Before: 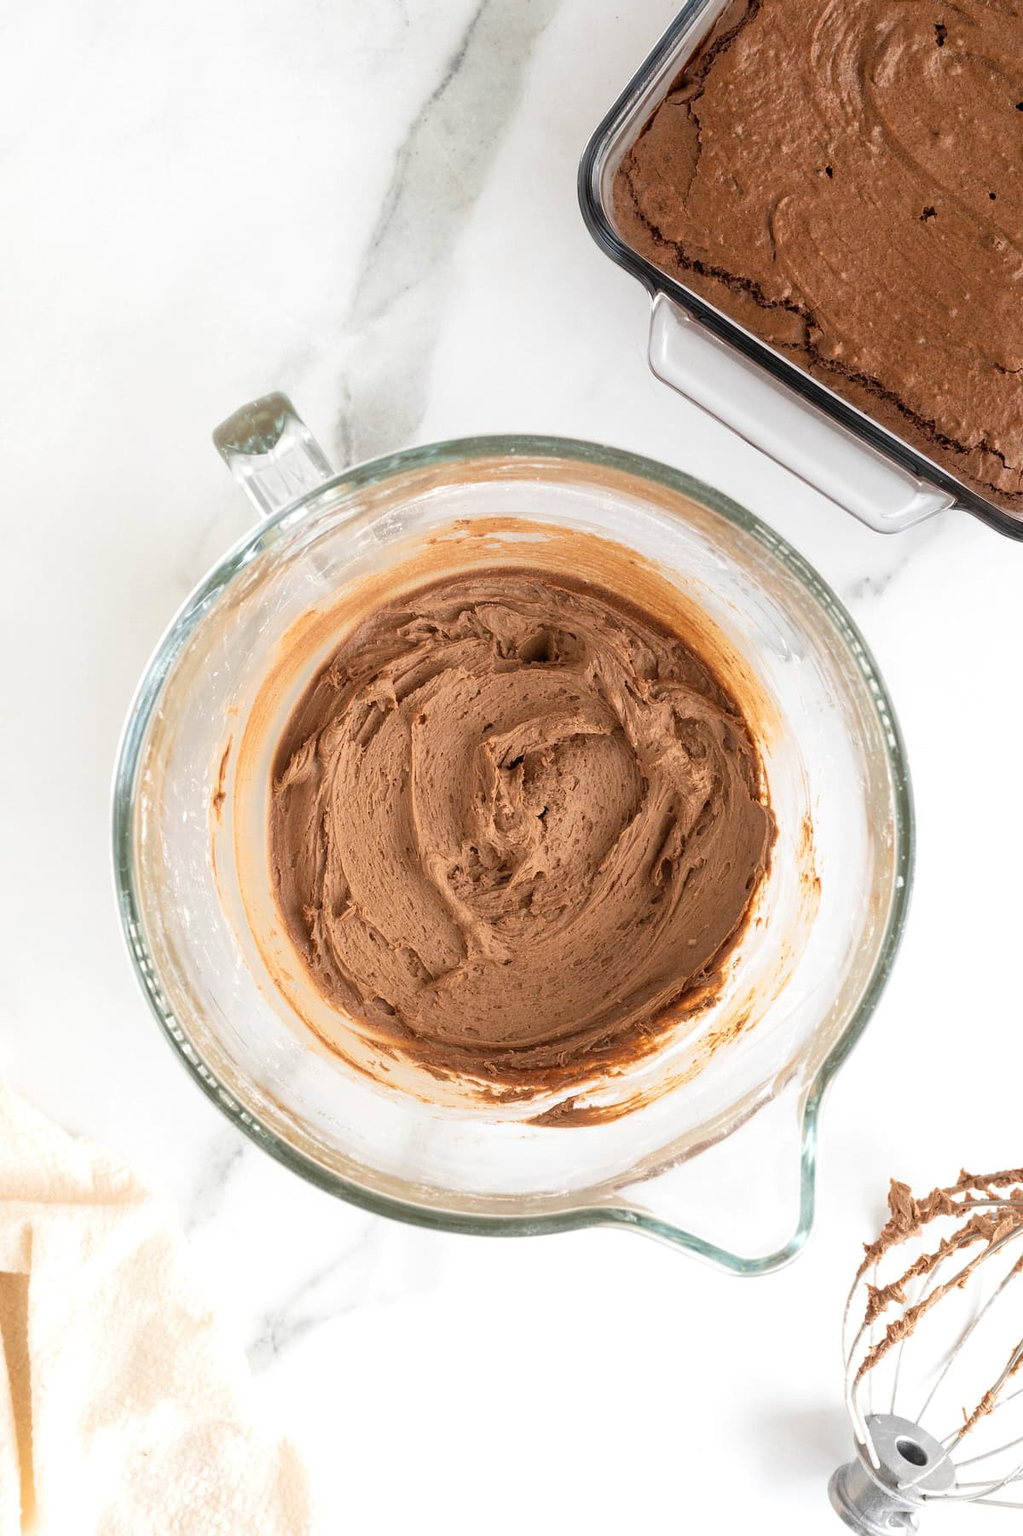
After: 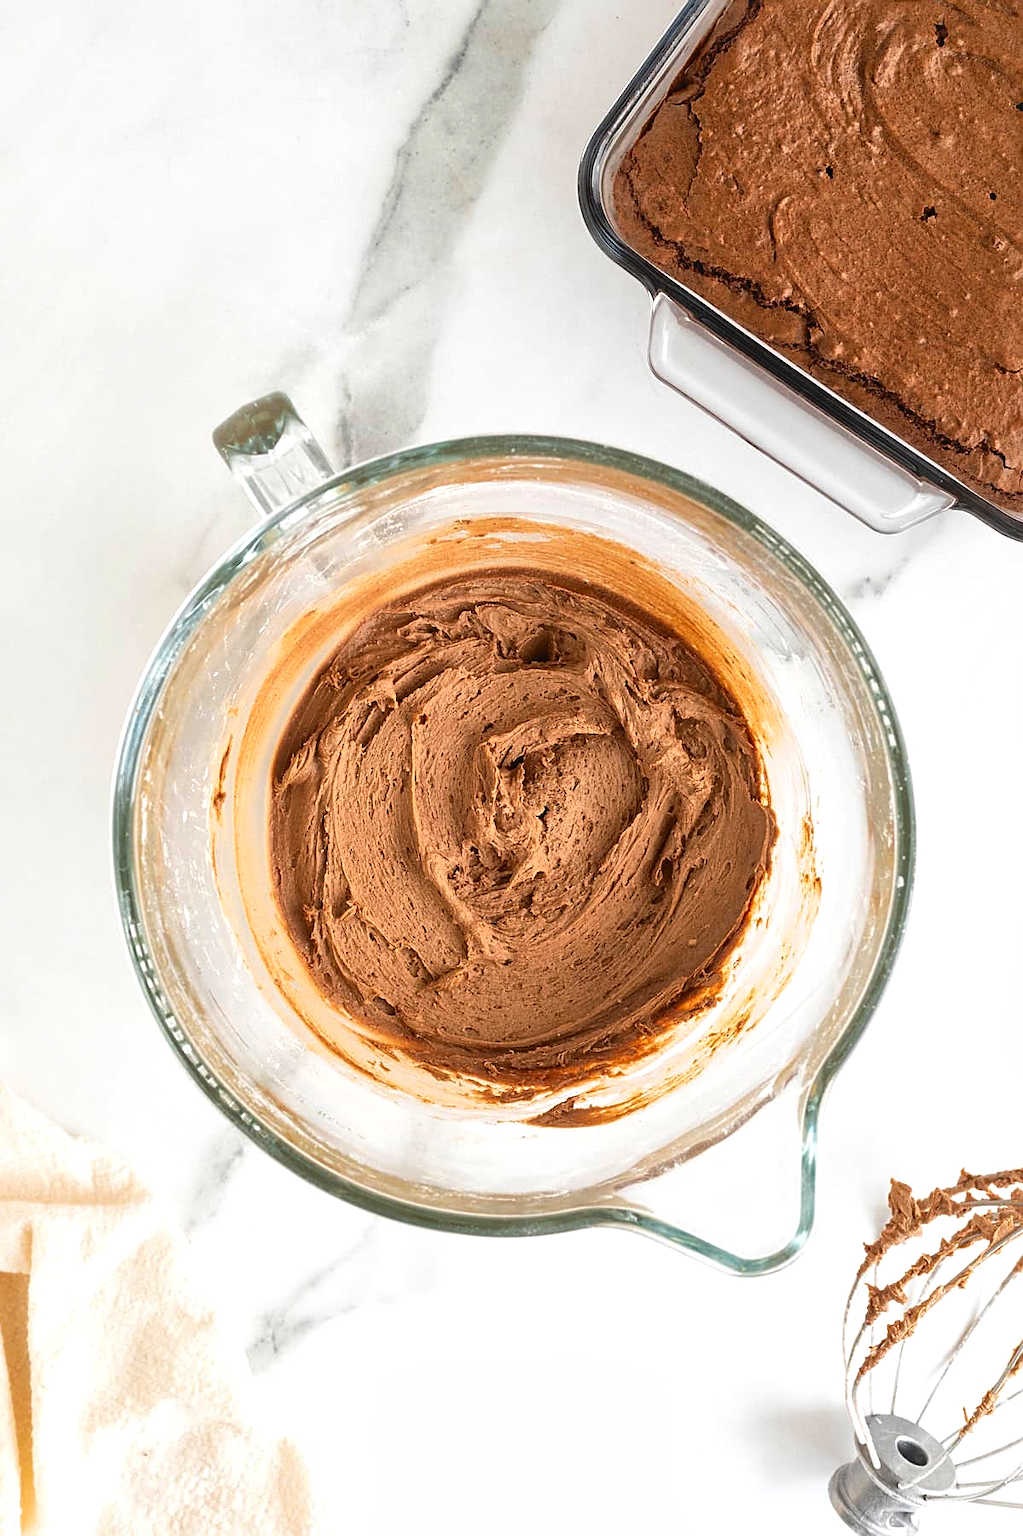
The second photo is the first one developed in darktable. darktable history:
contrast brightness saturation: contrast -0.19, saturation 0.19
sharpen: on, module defaults
local contrast: mode bilateral grid, contrast 25, coarseness 60, detail 151%, midtone range 0.2
tone equalizer: -8 EV -0.417 EV, -7 EV -0.389 EV, -6 EV -0.333 EV, -5 EV -0.222 EV, -3 EV 0.222 EV, -2 EV 0.333 EV, -1 EV 0.389 EV, +0 EV 0.417 EV, edges refinement/feathering 500, mask exposure compensation -1.57 EV, preserve details no
